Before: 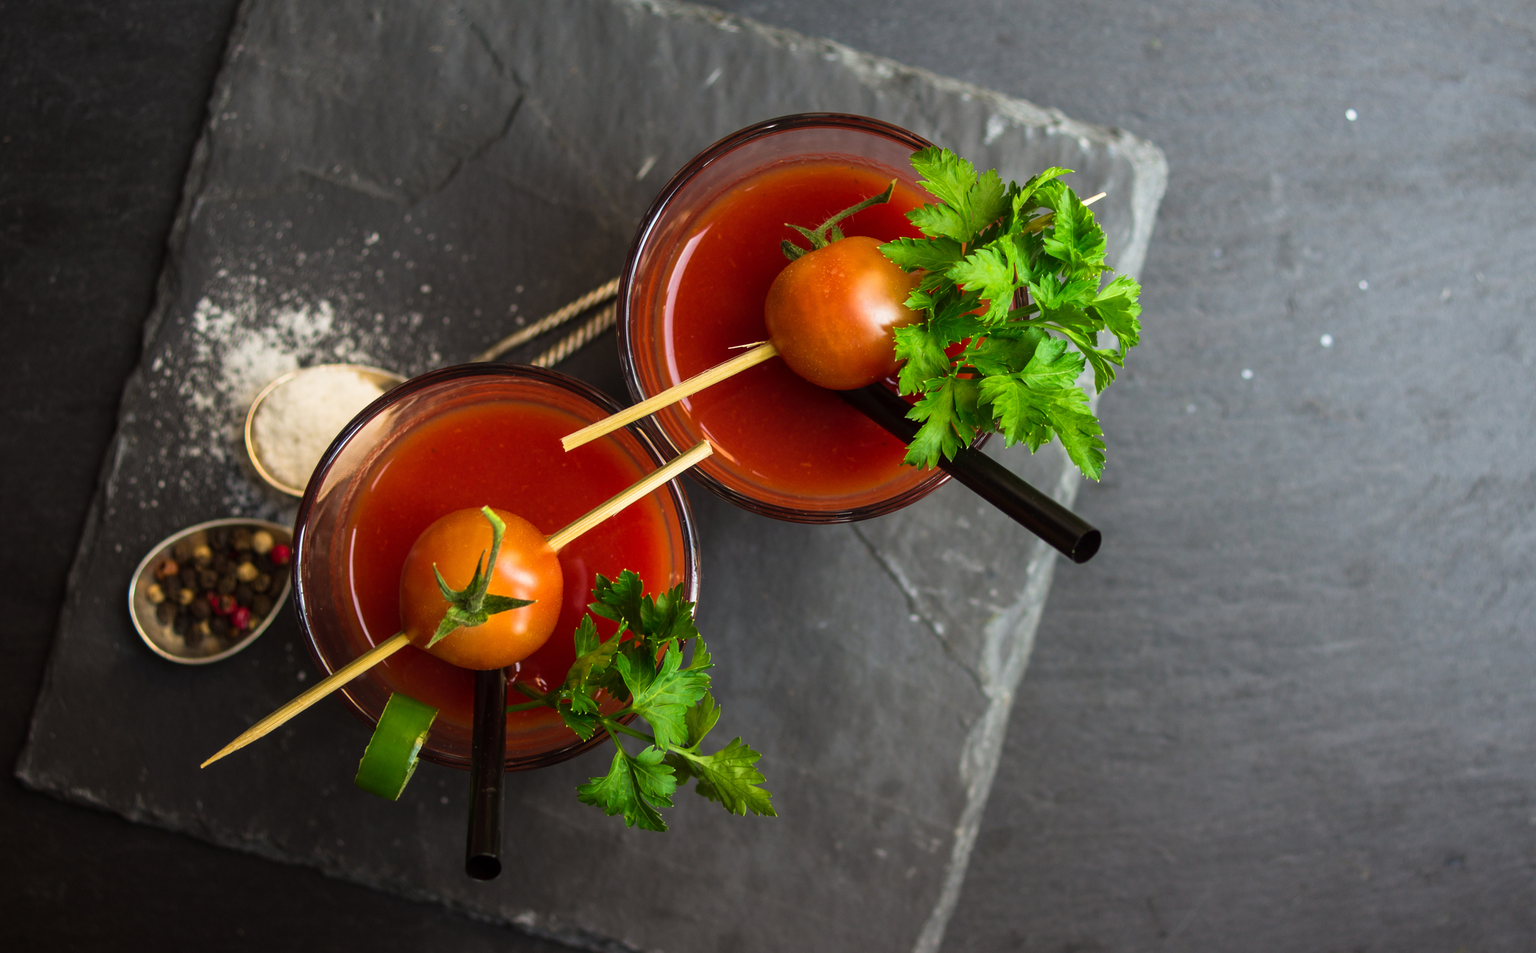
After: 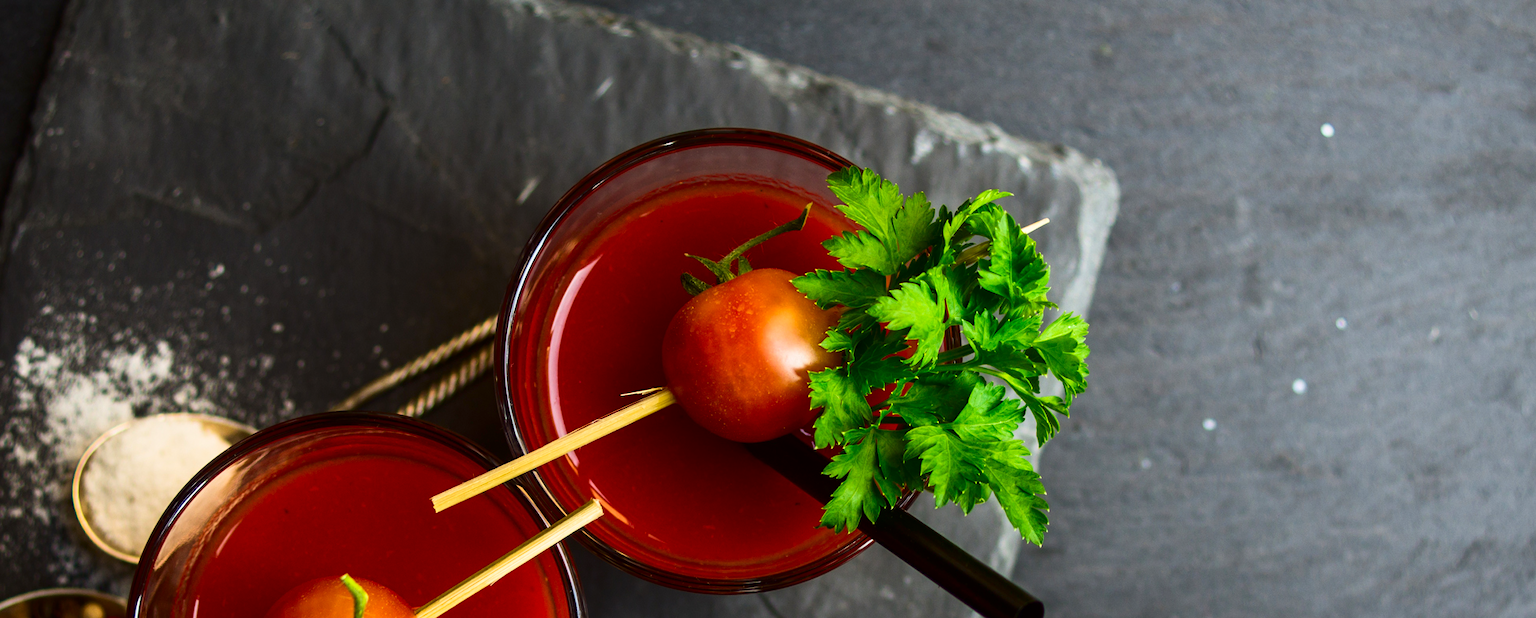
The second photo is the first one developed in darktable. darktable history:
contrast brightness saturation: contrast 0.19, brightness -0.11, saturation 0.21
base curve: exposure shift 0, preserve colors none
crop and rotate: left 11.812%, bottom 42.776%
